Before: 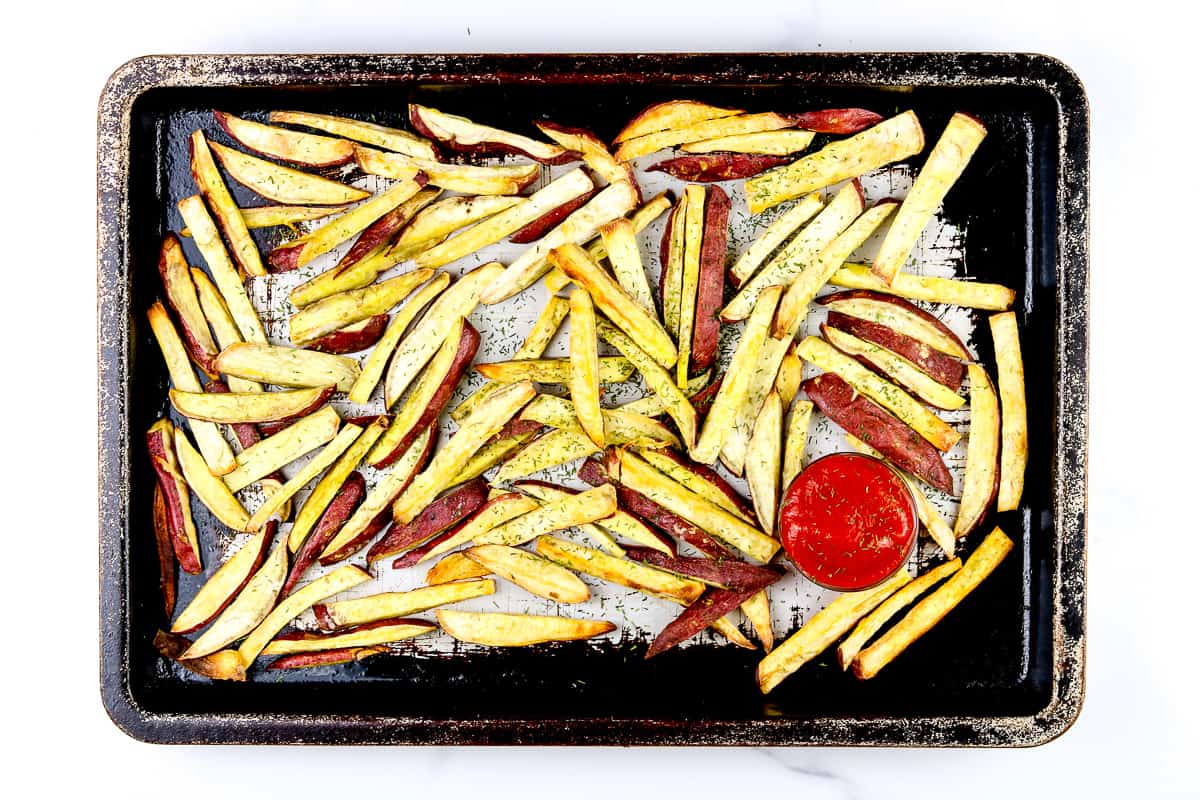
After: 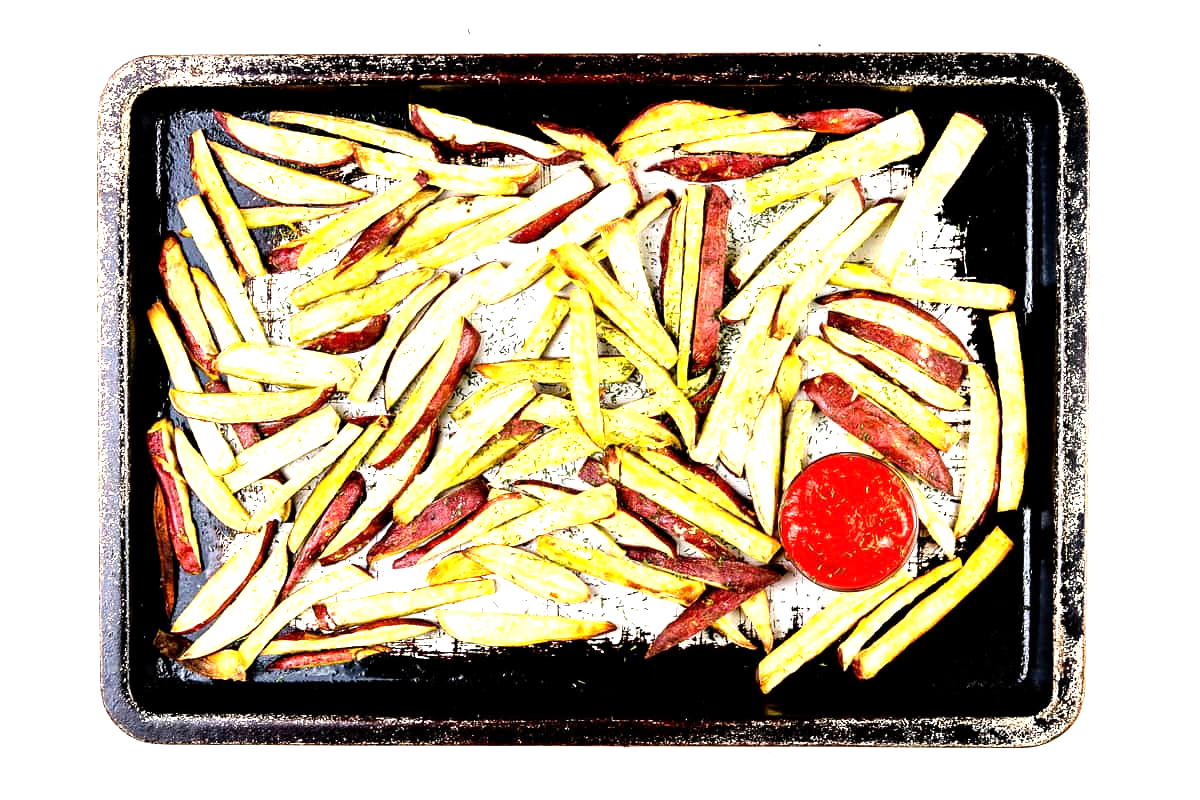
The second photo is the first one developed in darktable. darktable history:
tone equalizer: -8 EV -1.09 EV, -7 EV -1.02 EV, -6 EV -0.861 EV, -5 EV -0.548 EV, -3 EV 0.545 EV, -2 EV 0.871 EV, -1 EV 0.996 EV, +0 EV 1.06 EV, luminance estimator HSV value / RGB max
